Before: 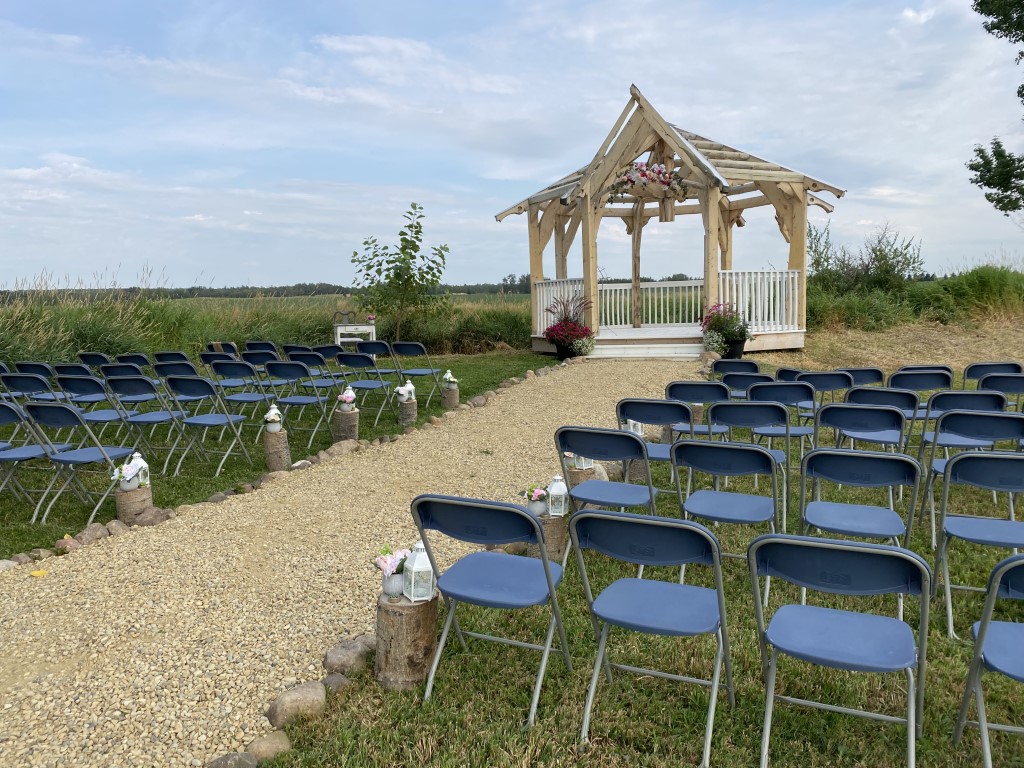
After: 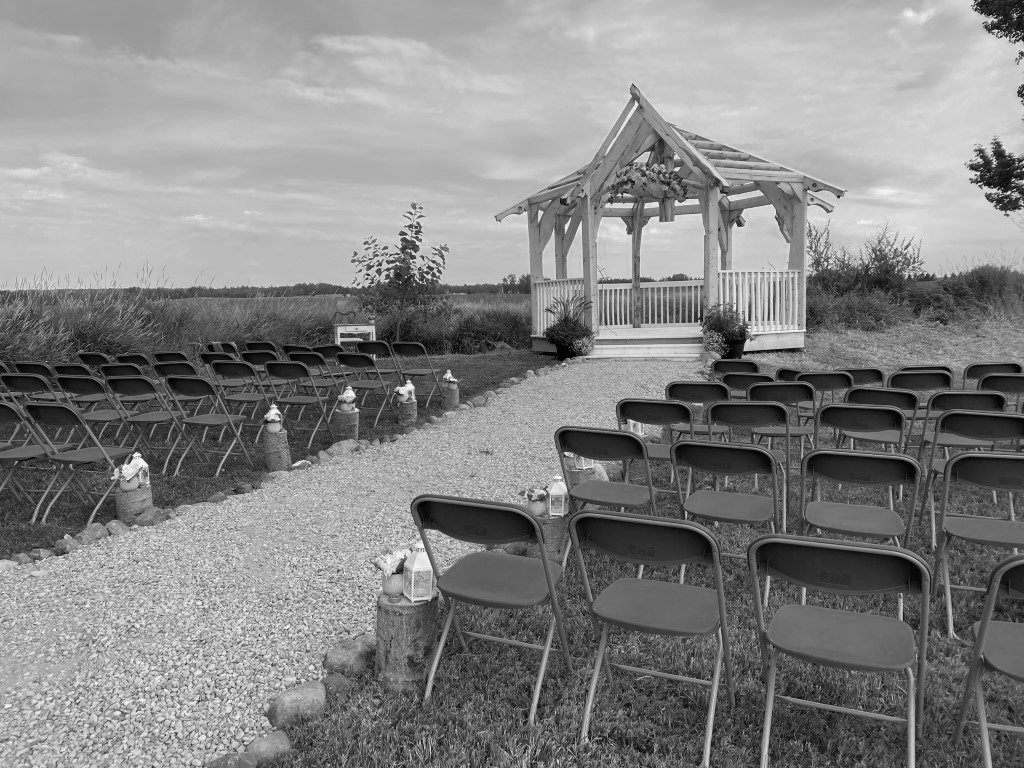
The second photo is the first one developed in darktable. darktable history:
monochrome: a 0, b 0, size 0.5, highlights 0.57
color zones: curves: ch0 [(0, 0.5) (0.125, 0.4) (0.25, 0.5) (0.375, 0.4) (0.5, 0.4) (0.625, 0.35) (0.75, 0.35) (0.875, 0.5)]; ch1 [(0, 0.35) (0.125, 0.45) (0.25, 0.35) (0.375, 0.35) (0.5, 0.35) (0.625, 0.35) (0.75, 0.45) (0.875, 0.35)]; ch2 [(0, 0.6) (0.125, 0.5) (0.25, 0.5) (0.375, 0.6) (0.5, 0.6) (0.625, 0.5) (0.75, 0.5) (0.875, 0.5)]
